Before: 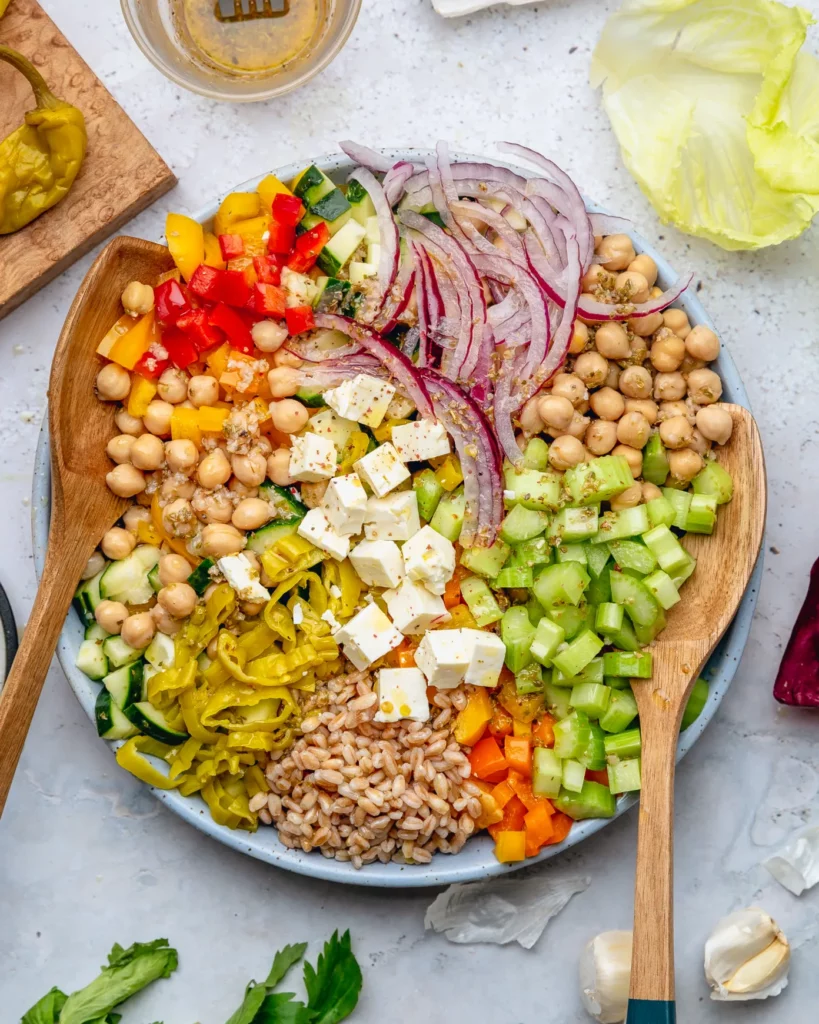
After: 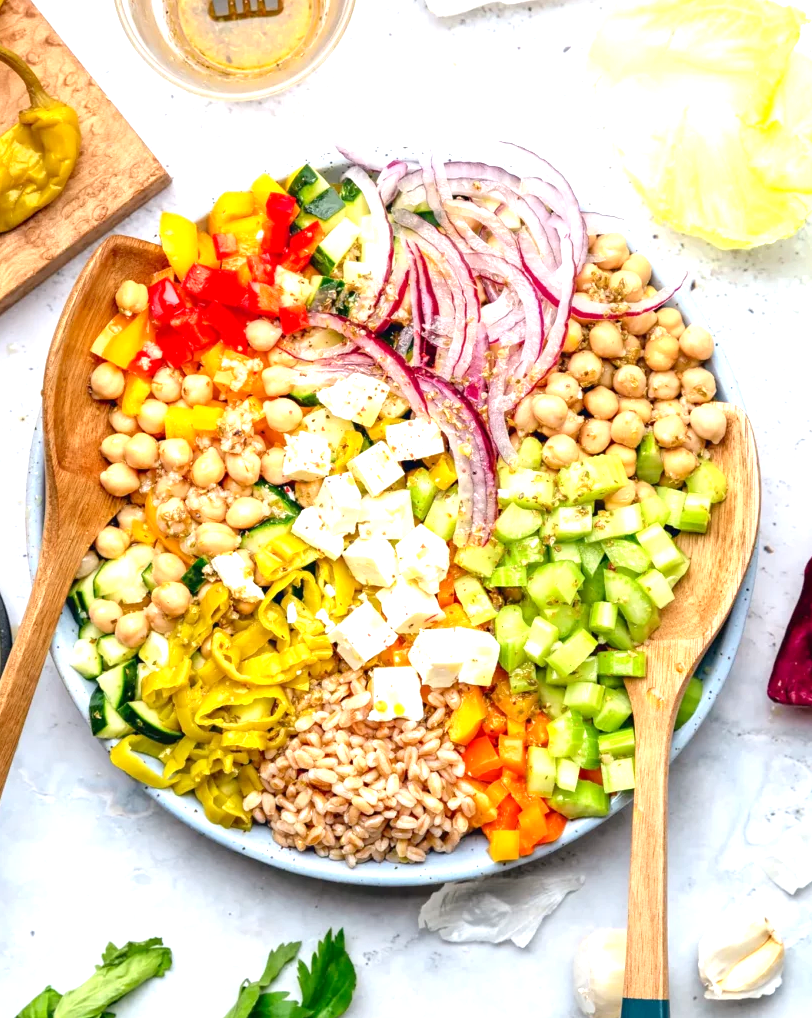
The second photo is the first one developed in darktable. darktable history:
exposure: black level correction 0.001, exposure 1 EV, compensate exposure bias true, compensate highlight preservation false
crop and rotate: left 0.785%, top 0.179%, bottom 0.393%
